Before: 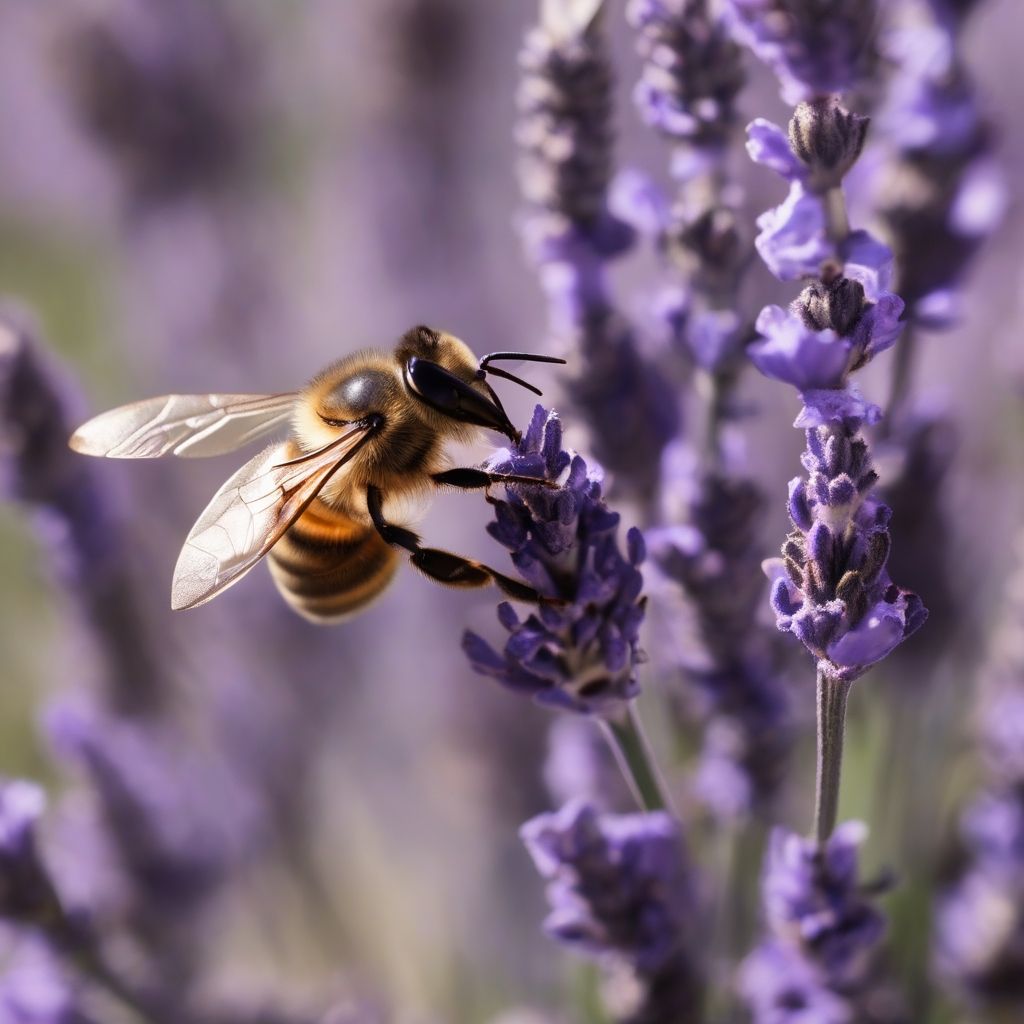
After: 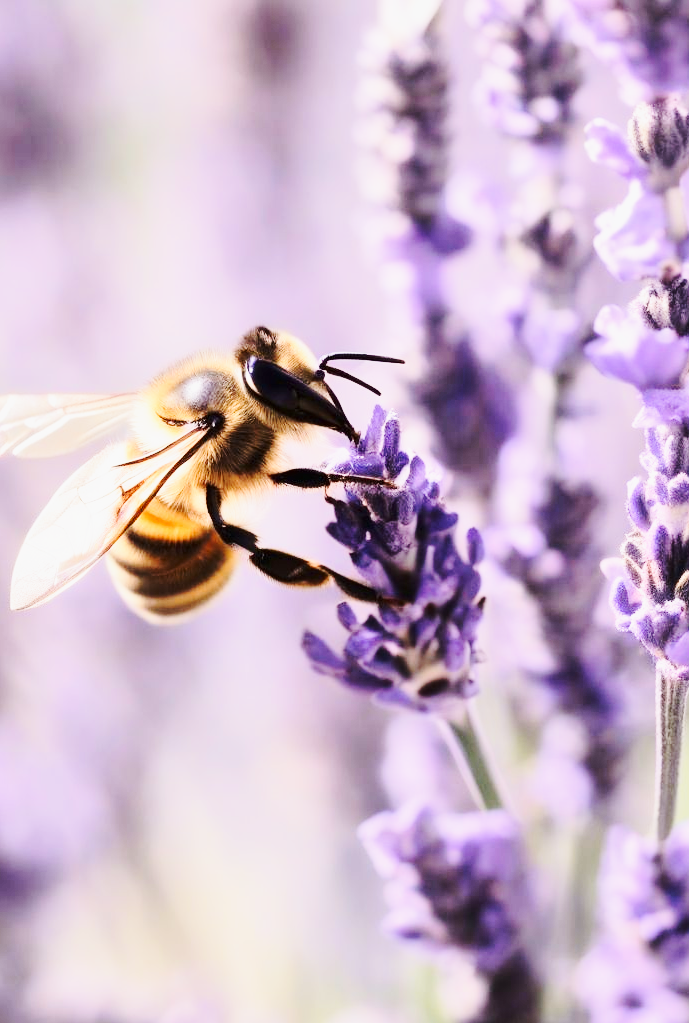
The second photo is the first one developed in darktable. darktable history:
base curve: curves: ch0 [(0, 0) (0.025, 0.046) (0.112, 0.277) (0.467, 0.74) (0.814, 0.929) (1, 0.942)], preserve colors none
crop and rotate: left 15.76%, right 16.884%
tone equalizer: -7 EV 0.147 EV, -6 EV 0.632 EV, -5 EV 1.11 EV, -4 EV 1.32 EV, -3 EV 1.14 EV, -2 EV 0.6 EV, -1 EV 0.167 EV, edges refinement/feathering 500, mask exposure compensation -1.57 EV, preserve details no
